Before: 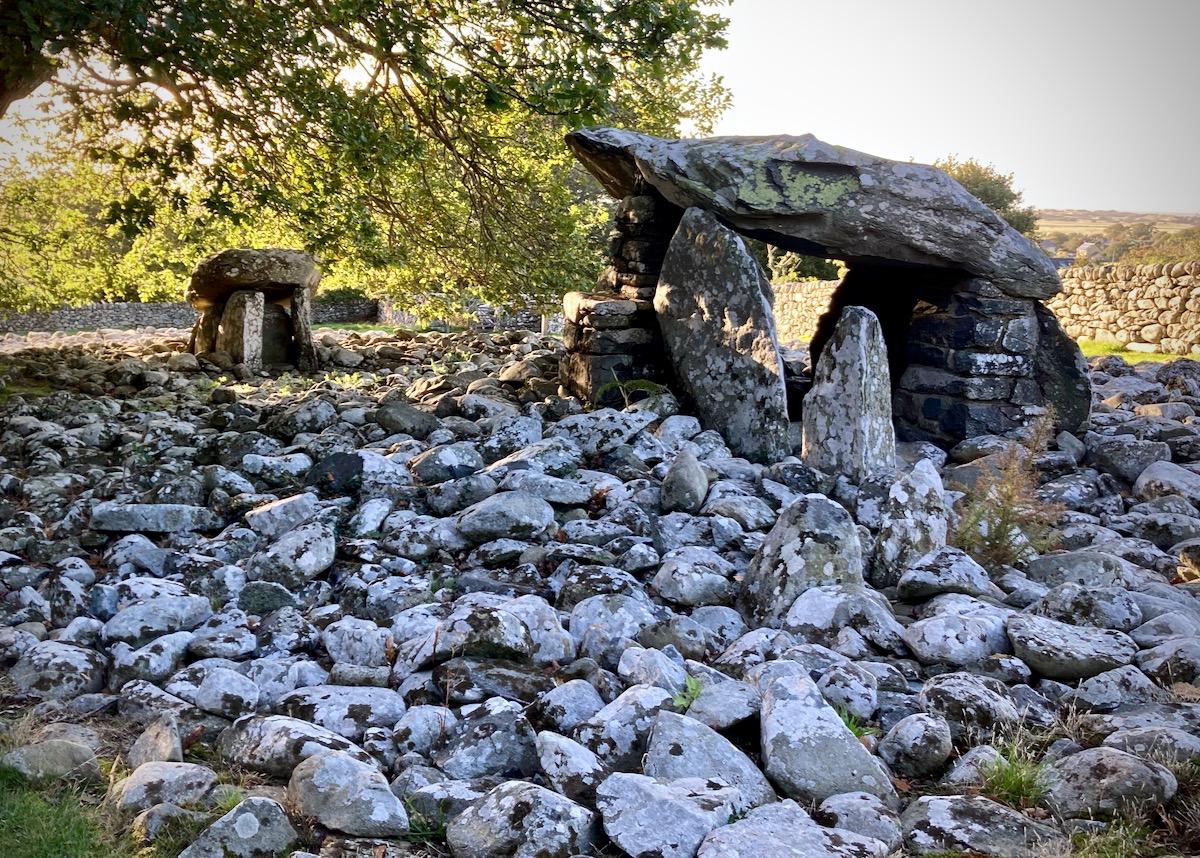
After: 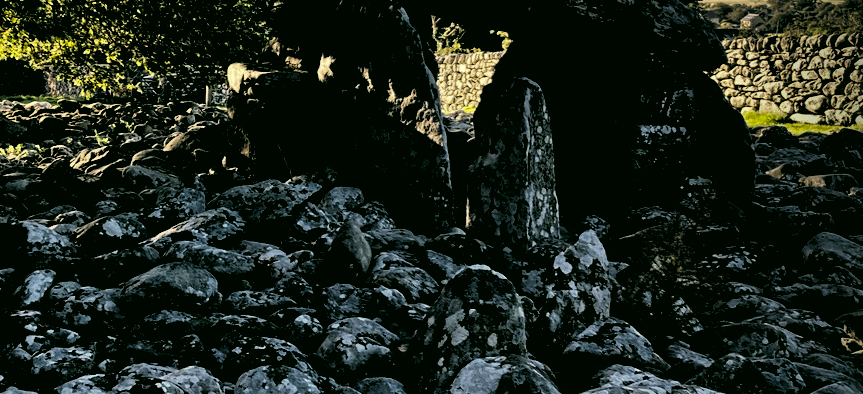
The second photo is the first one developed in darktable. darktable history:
color correction: highlights a* -0.59, highlights b* 9.13, shadows a* -8.72, shadows b* 1.25
crop and rotate: left 28.081%, top 26.758%, bottom 27.279%
levels: levels [0.514, 0.759, 1]
